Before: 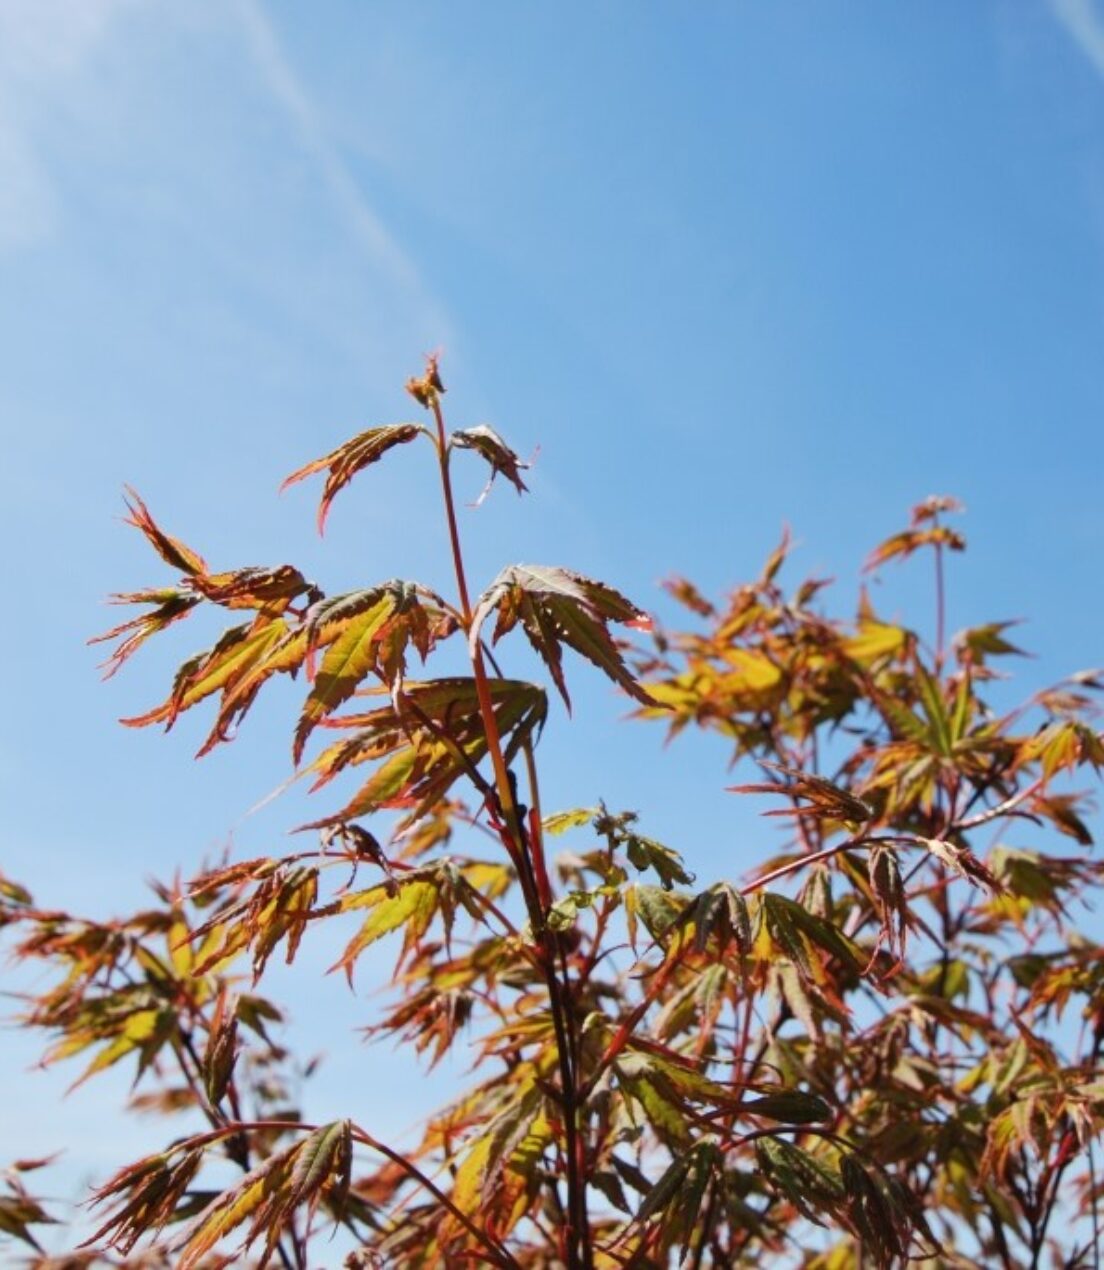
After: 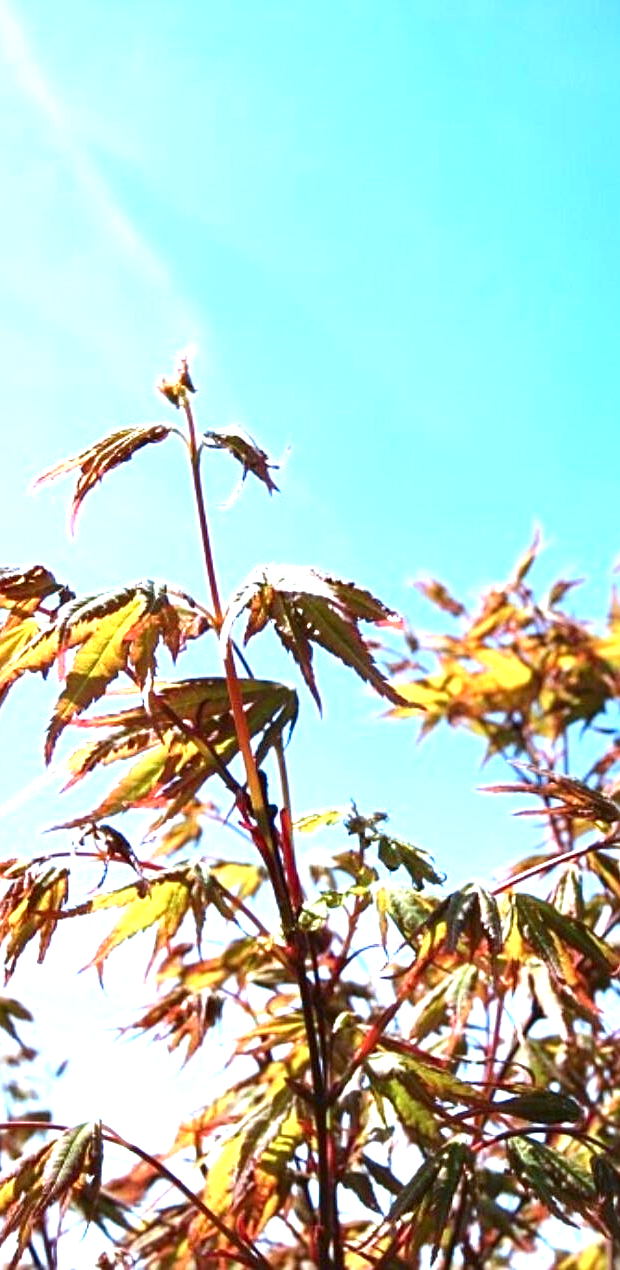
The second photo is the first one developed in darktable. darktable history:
crop and rotate: left 22.628%, right 21.209%
sharpen: on, module defaults
exposure: black level correction 0.001, exposure 1.398 EV, compensate exposure bias true, compensate highlight preservation false
color calibration: illuminant F (fluorescent), F source F9 (Cool White Deluxe 4150 K) – high CRI, x 0.374, y 0.373, temperature 4160.23 K
contrast brightness saturation: brightness -0.098
